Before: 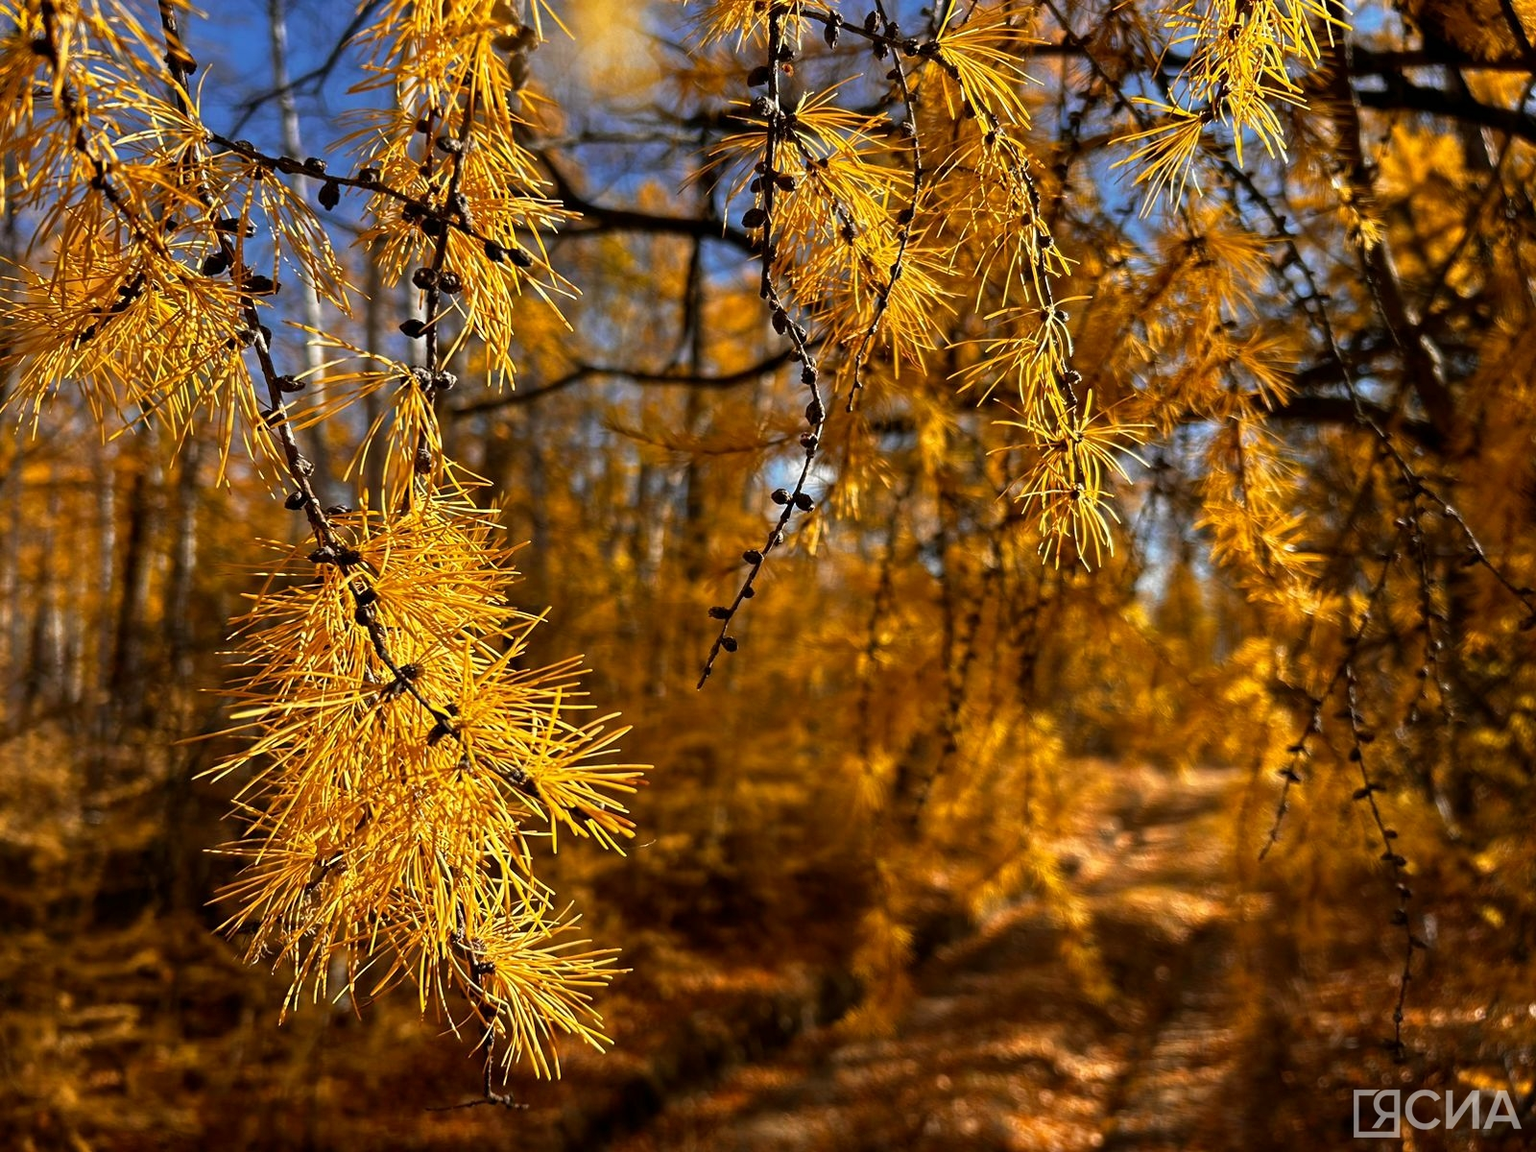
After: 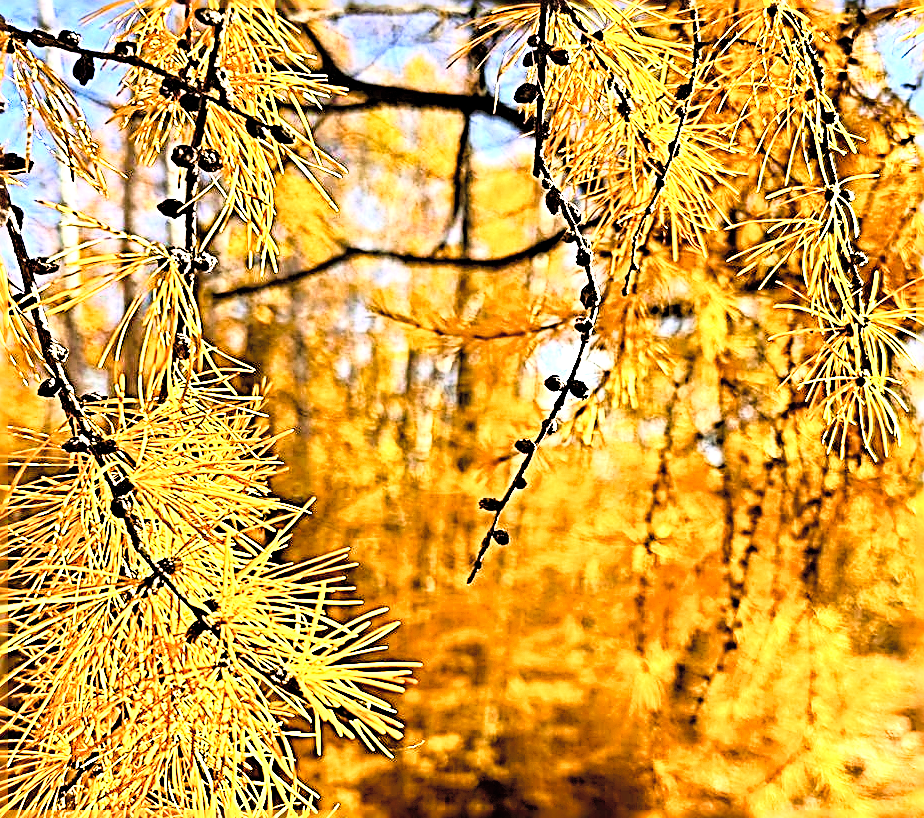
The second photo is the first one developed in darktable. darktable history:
contrast brightness saturation: brightness 0.13
velvia: on, module defaults
exposure: black level correction 0.001, exposure 1.822 EV, compensate exposure bias true, compensate highlight preservation false
base curve: curves: ch0 [(0, 0) (0.005, 0.002) (0.193, 0.295) (0.399, 0.664) (0.75, 0.928) (1, 1)]
crop: left 16.202%, top 11.208%, right 26.045%, bottom 20.557%
sharpen: radius 3.158, amount 1.731
white balance: emerald 1
color balance rgb: perceptual saturation grading › global saturation 20%, perceptual saturation grading › highlights -25%, perceptual saturation grading › shadows 25%
